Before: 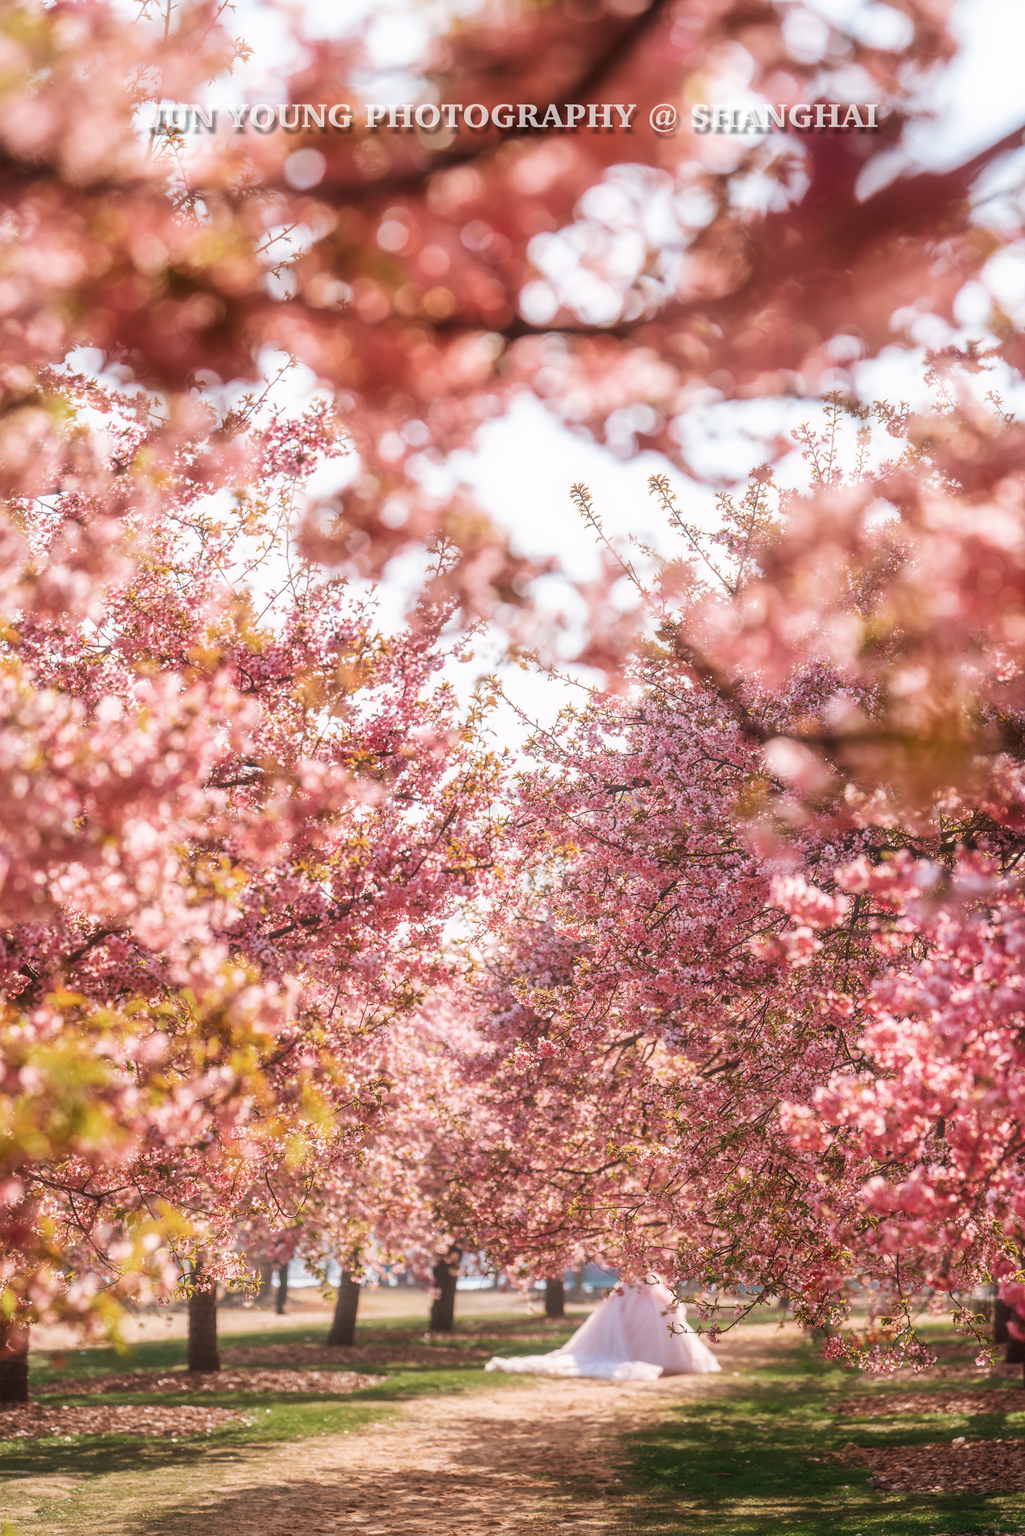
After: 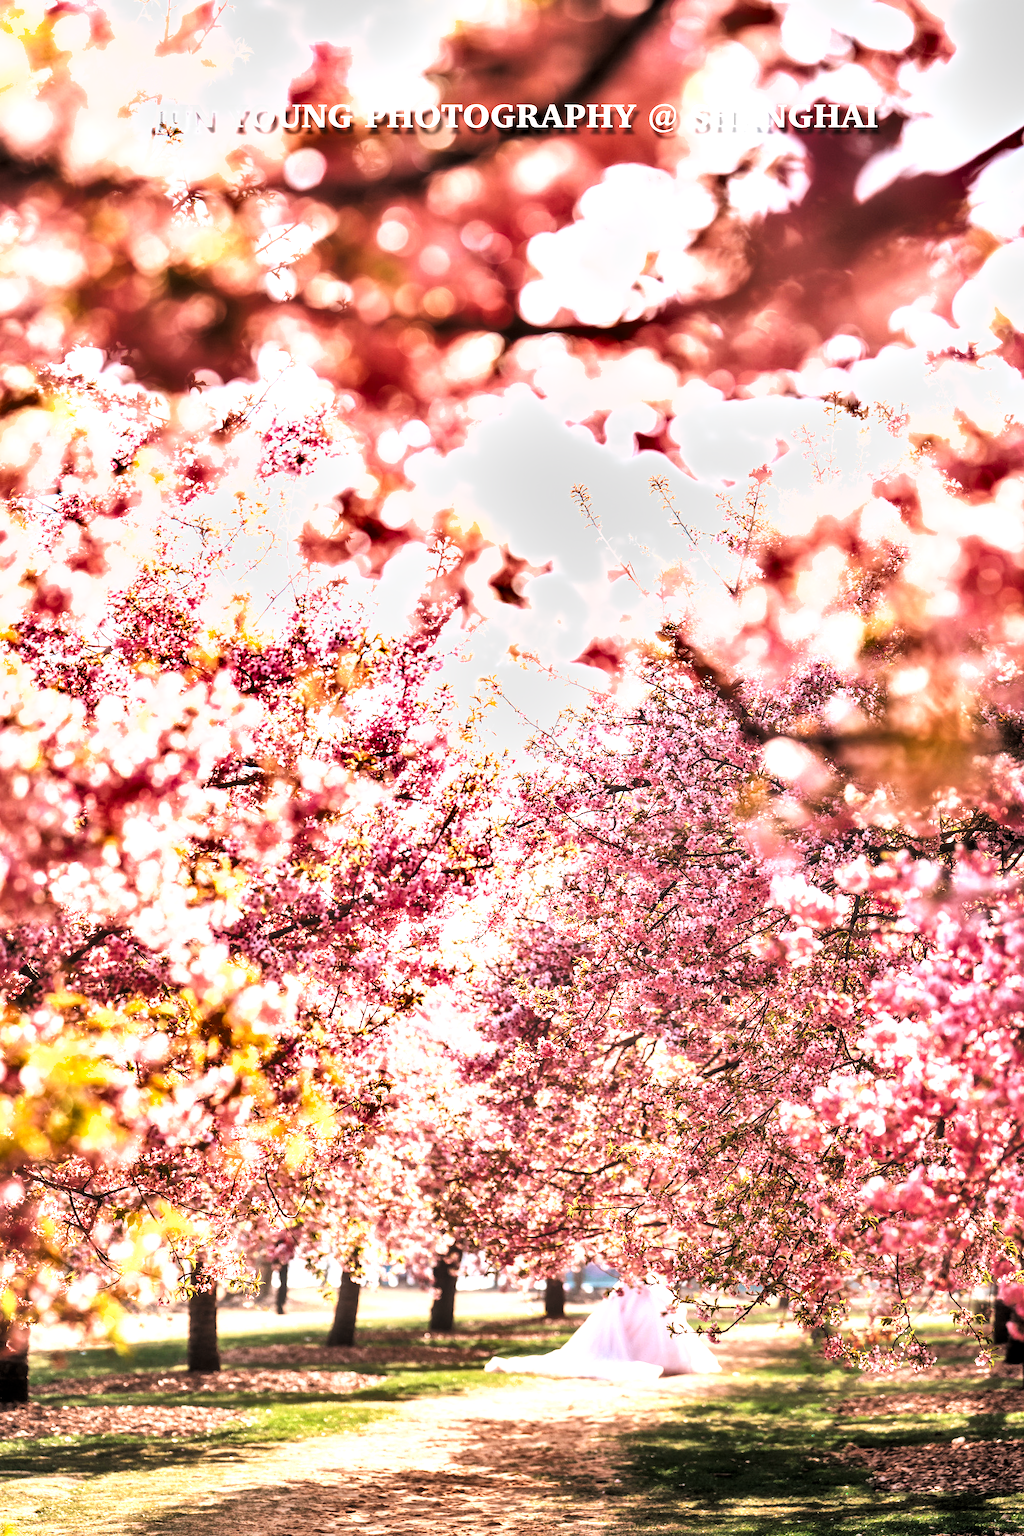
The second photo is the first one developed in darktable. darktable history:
filmic rgb: black relative exposure -5.09 EV, white relative exposure 3.56 EV, threshold 2.97 EV, hardness 3.18, contrast 1.198, highlights saturation mix -30.31%, enable highlight reconstruction true
tone equalizer: -8 EV 1.02 EV, -7 EV 1.01 EV, -6 EV 1.04 EV, -5 EV 1.03 EV, -4 EV 1.02 EV, -3 EV 0.768 EV, -2 EV 0.511 EV, -1 EV 0.235 EV, edges refinement/feathering 500, mask exposure compensation -1.57 EV, preserve details no
shadows and highlights: soften with gaussian
levels: levels [0.044, 0.475, 0.791]
